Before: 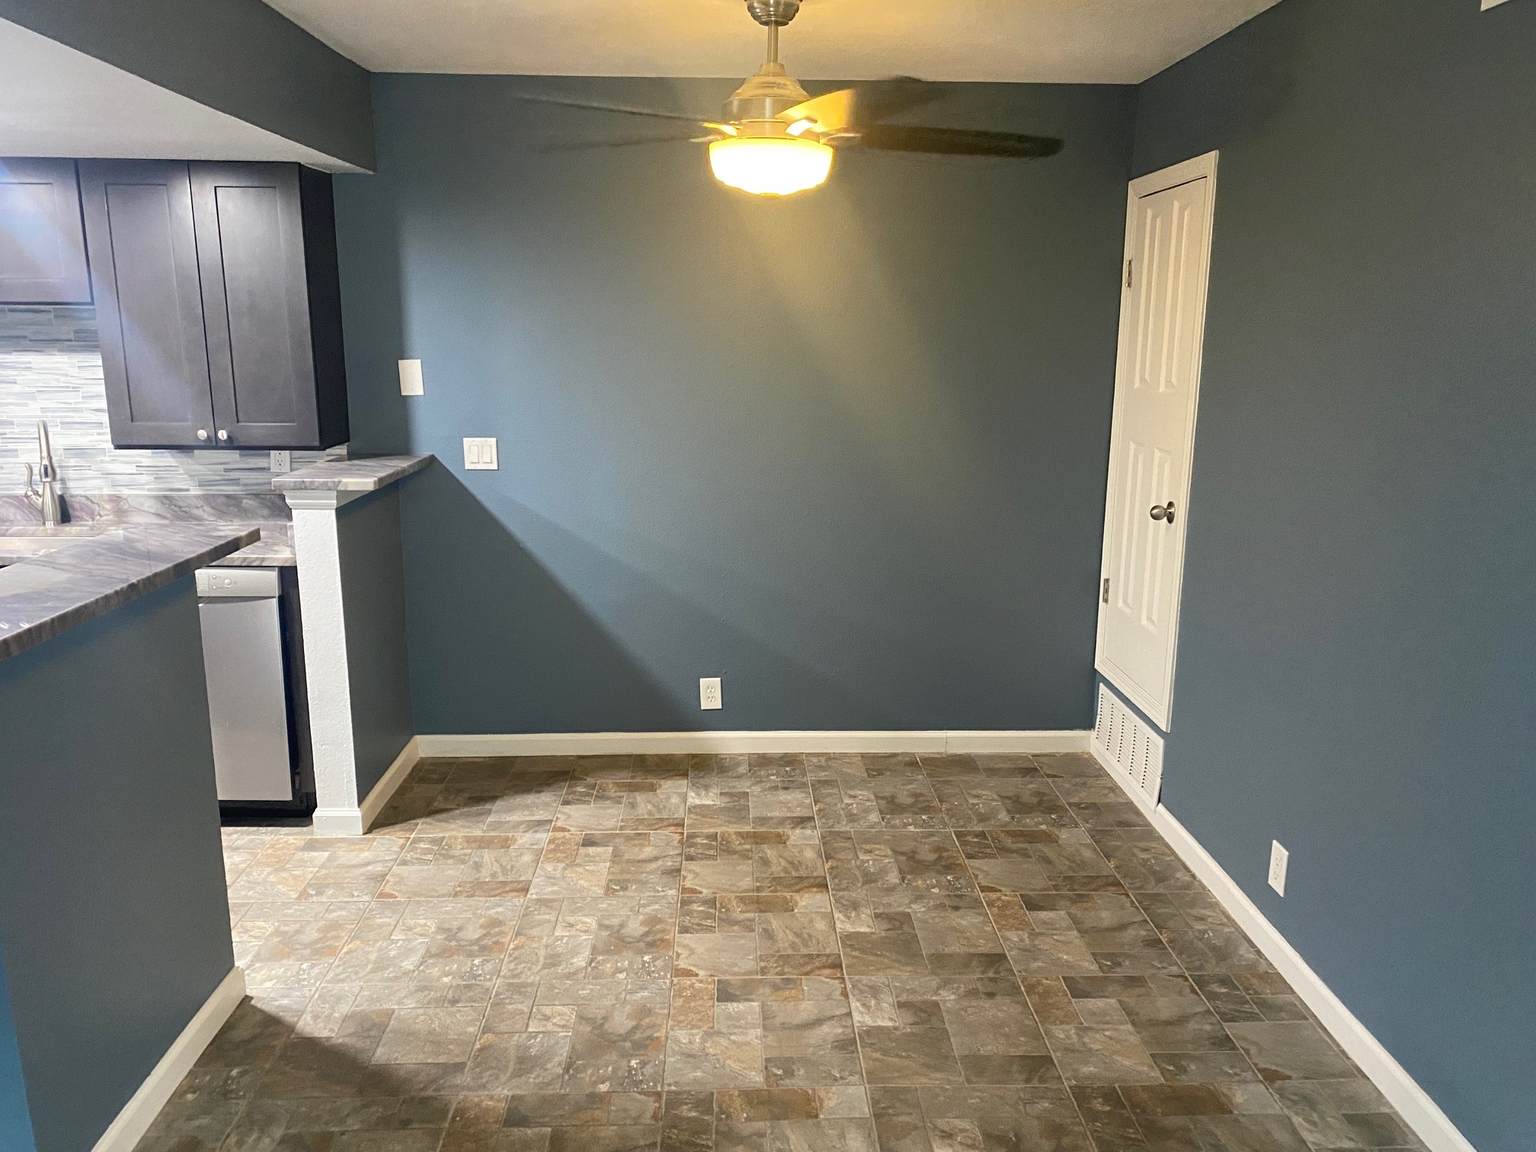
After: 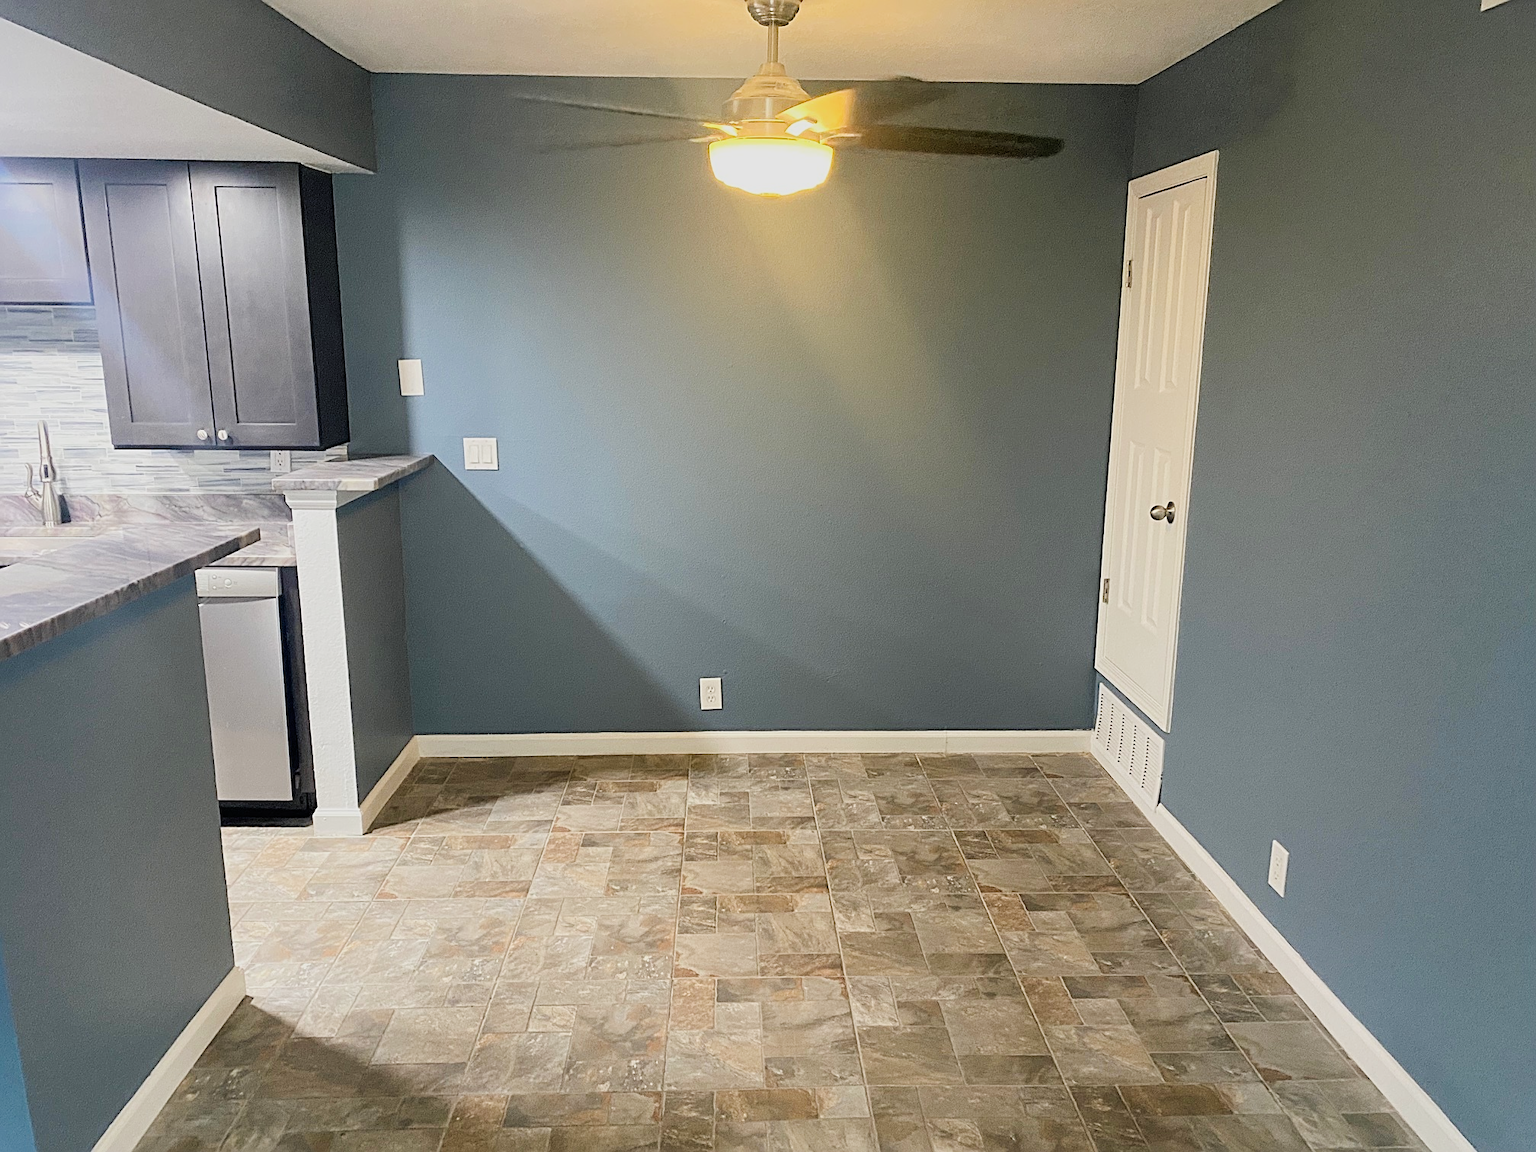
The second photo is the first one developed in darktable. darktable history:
exposure: black level correction 0, exposure 0.499 EV, compensate highlight preservation false
filmic rgb: black relative exposure -7.65 EV, white relative exposure 4.56 EV, hardness 3.61
sharpen: on, module defaults
